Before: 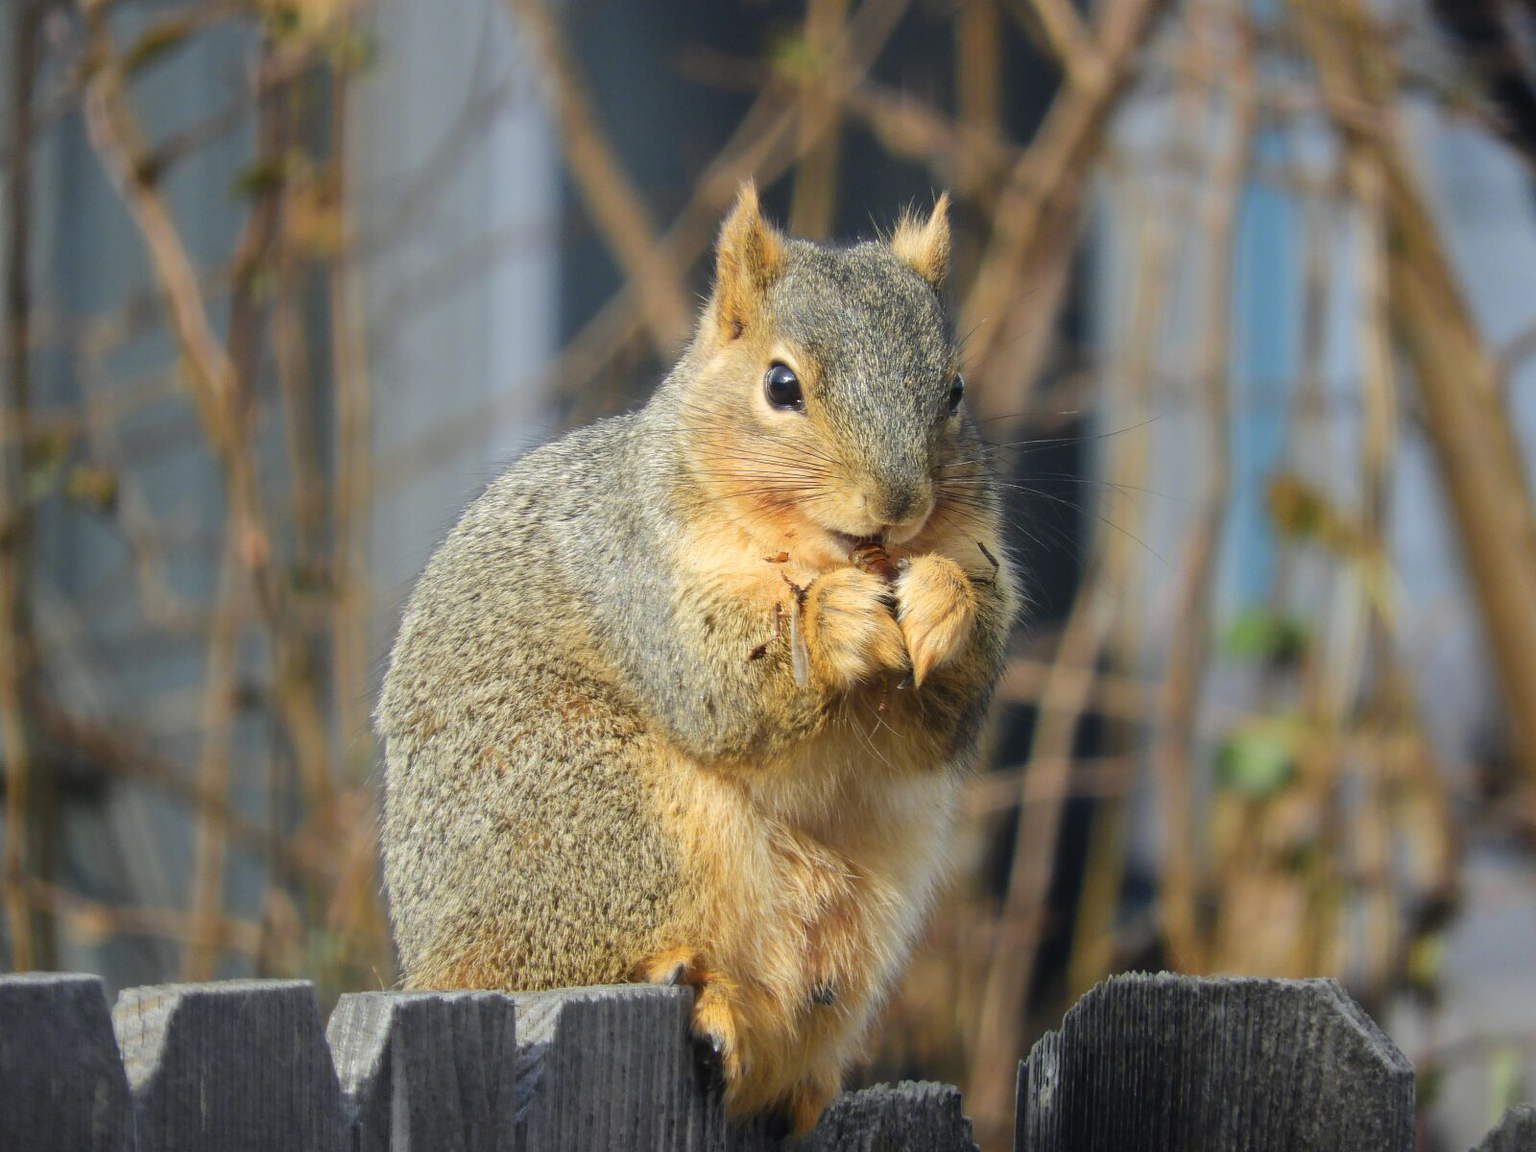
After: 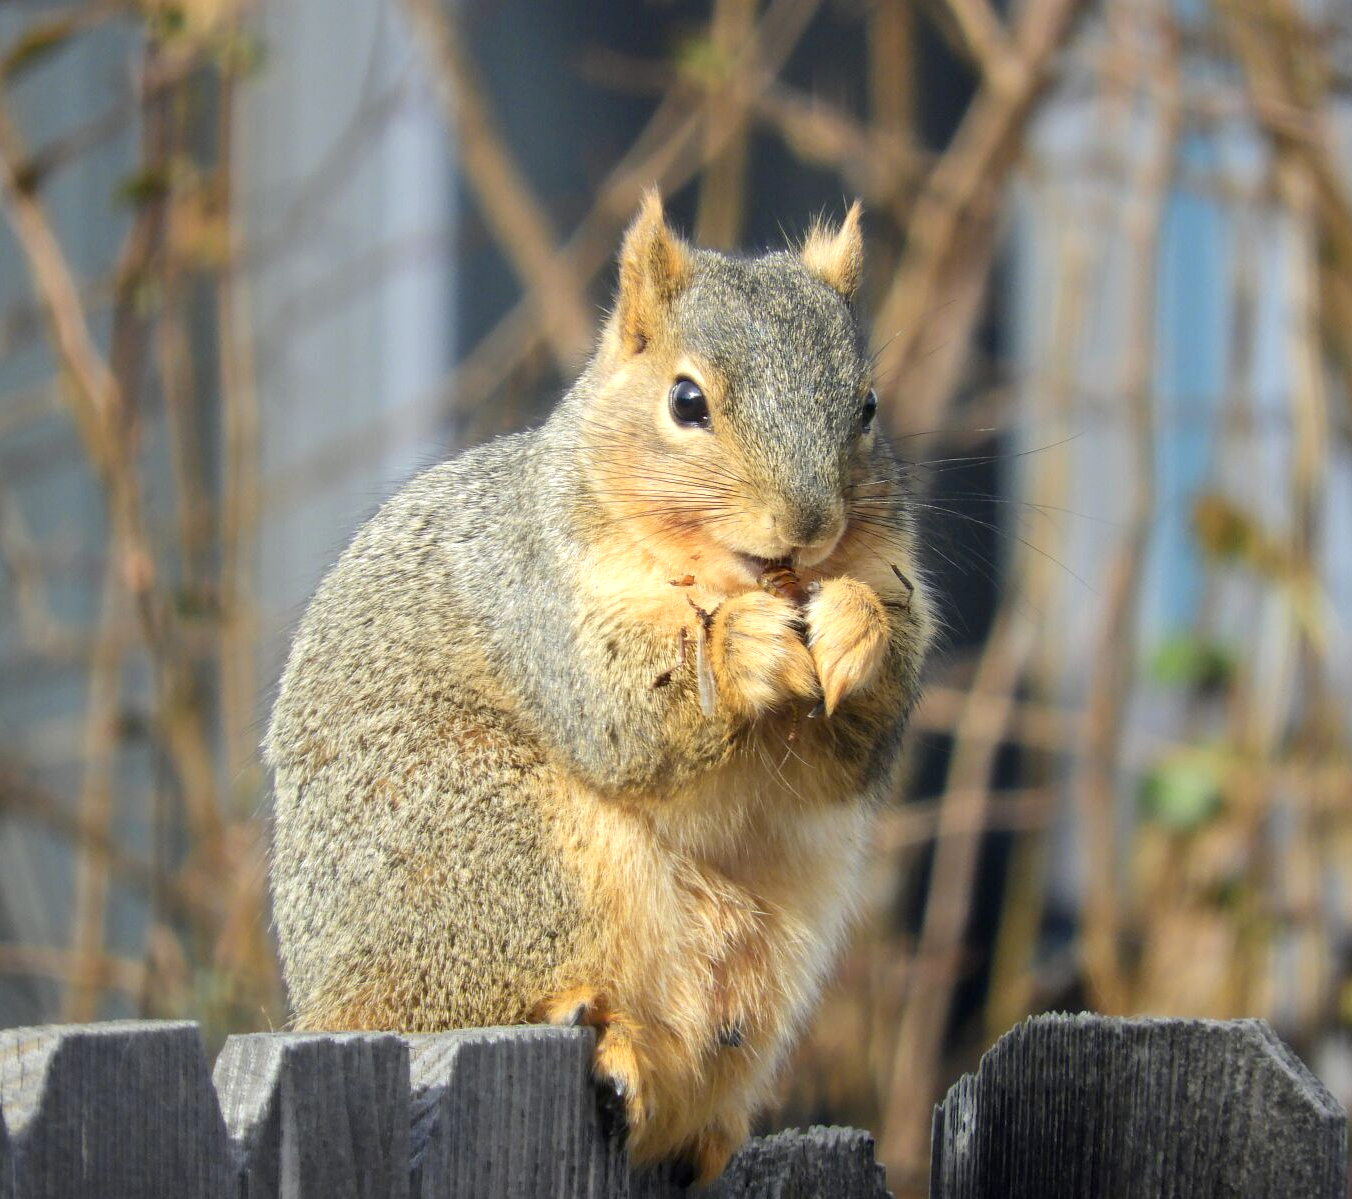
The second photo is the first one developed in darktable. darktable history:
contrast brightness saturation: saturation -0.083
exposure: black level correction 0.003, exposure 0.384 EV, compensate exposure bias true, compensate highlight preservation false
crop: left 7.99%, right 7.492%
